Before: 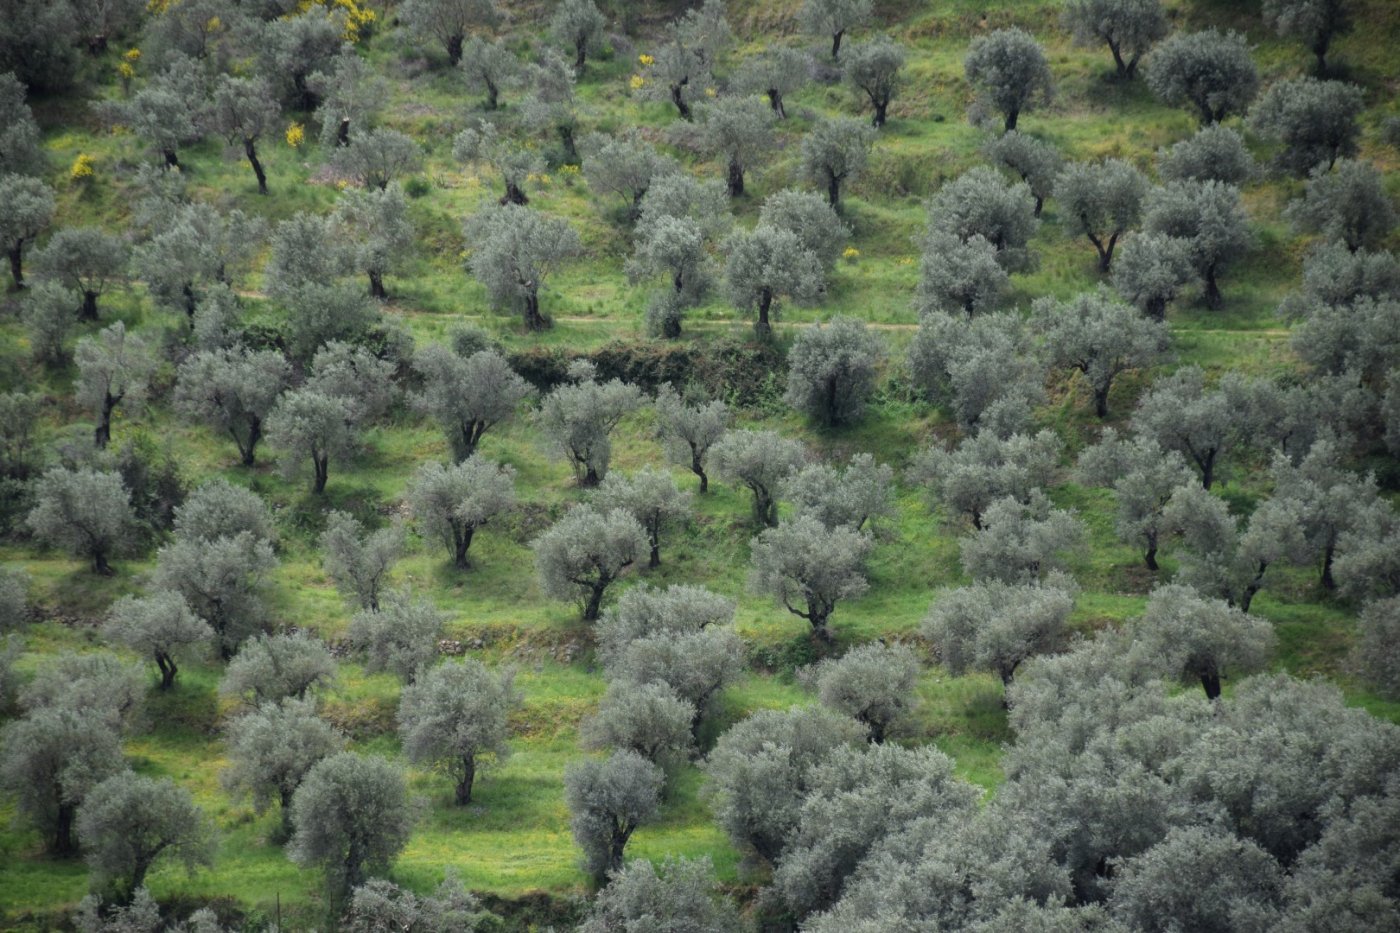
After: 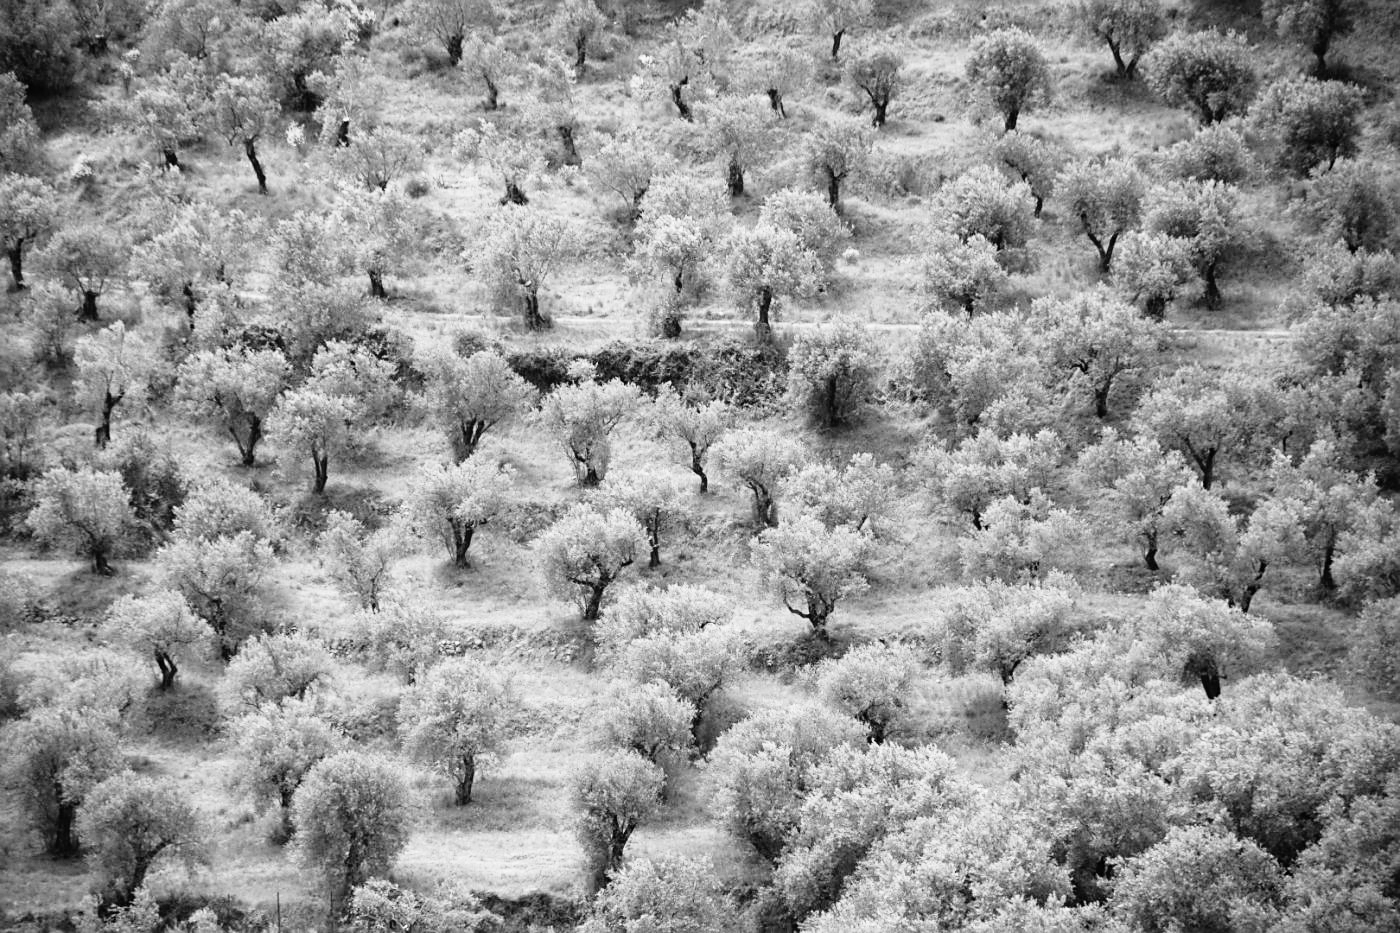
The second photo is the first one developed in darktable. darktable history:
sharpen: on, module defaults
monochrome: on, module defaults
base curve: curves: ch0 [(0, 0) (0.012, 0.01) (0.073, 0.168) (0.31, 0.711) (0.645, 0.957) (1, 1)], preserve colors none
contrast brightness saturation: contrast 0.07
